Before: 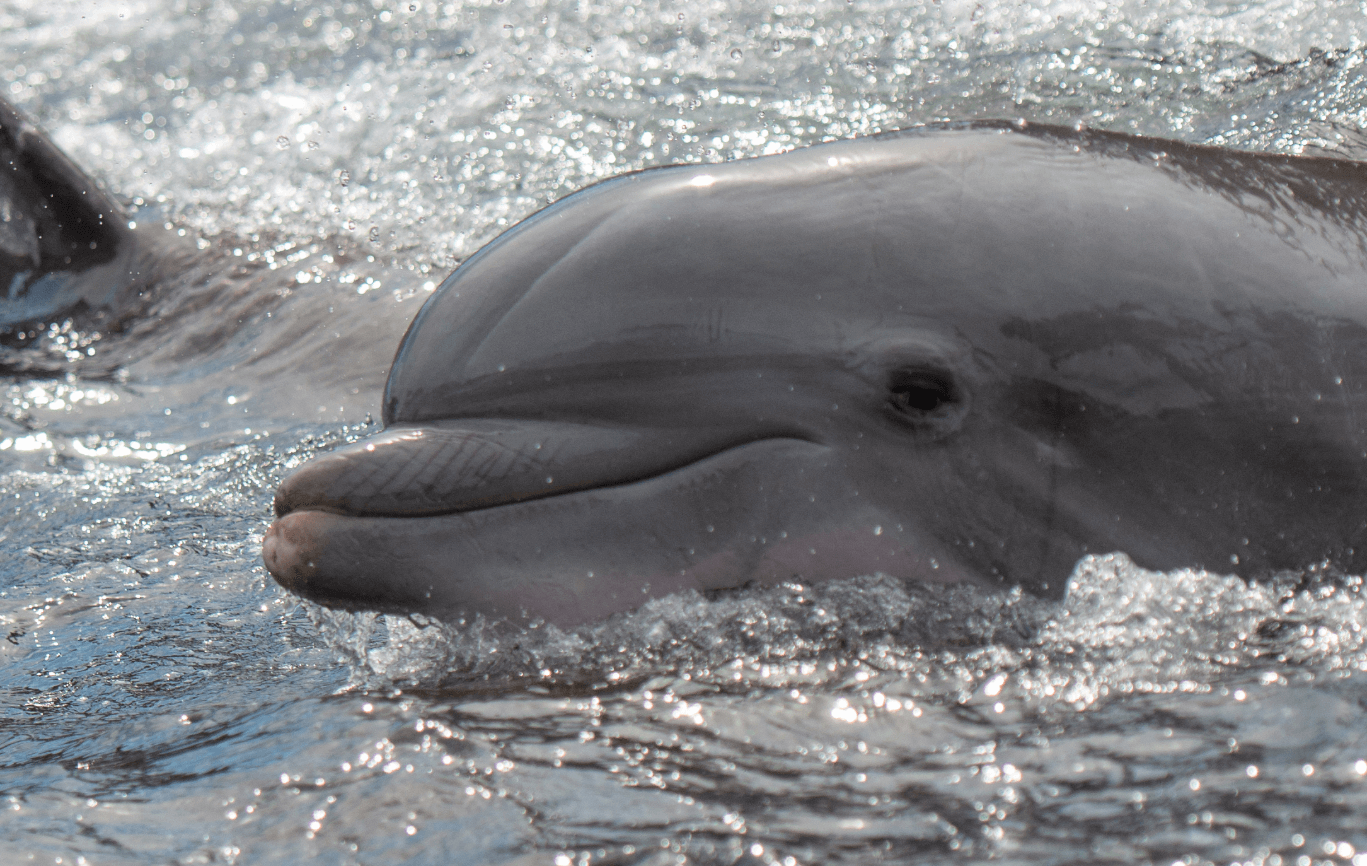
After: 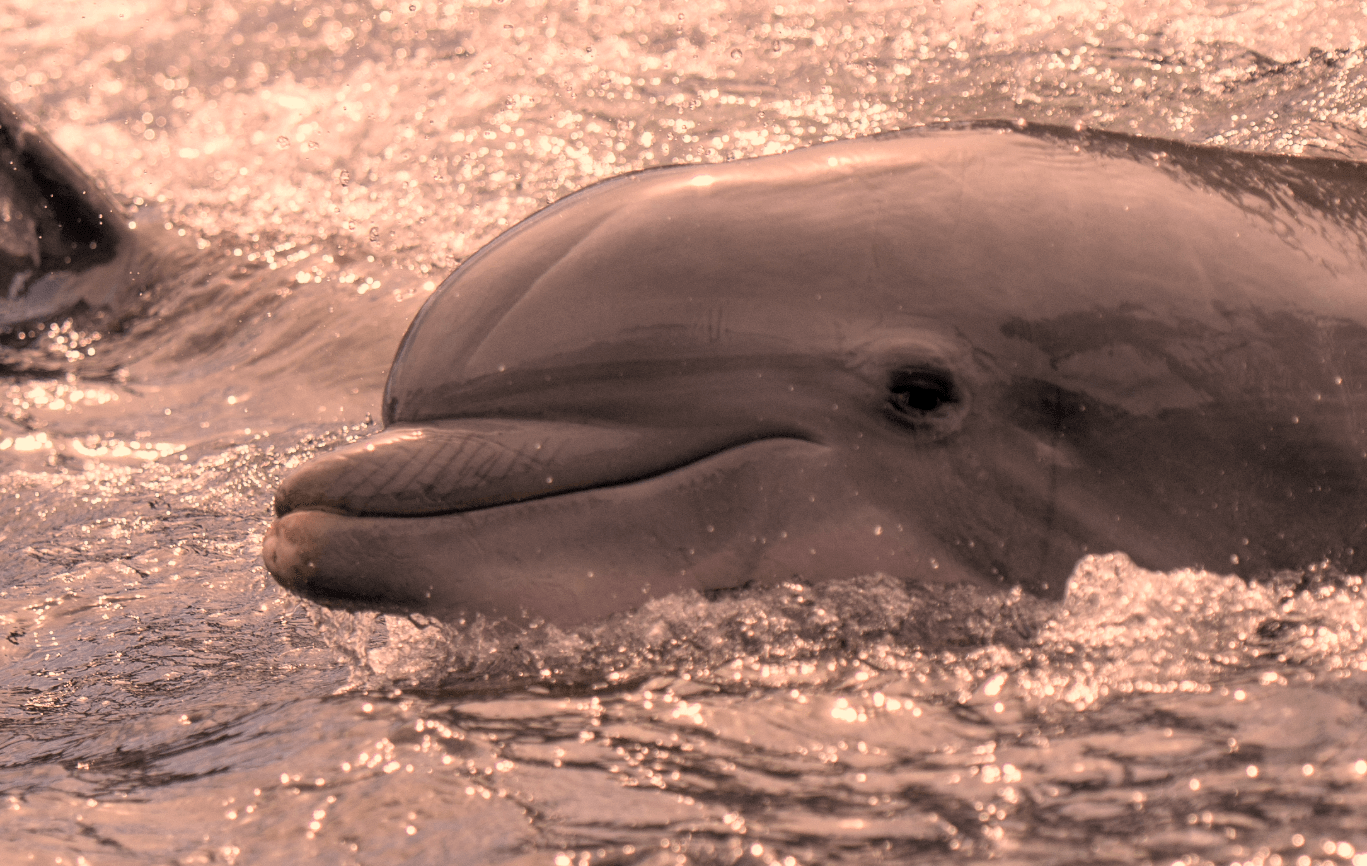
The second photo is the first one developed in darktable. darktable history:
exposure: black level correction 0.007, exposure 0.159 EV, compensate highlight preservation false
color correction: highlights a* 40, highlights b* 40, saturation 0.69
